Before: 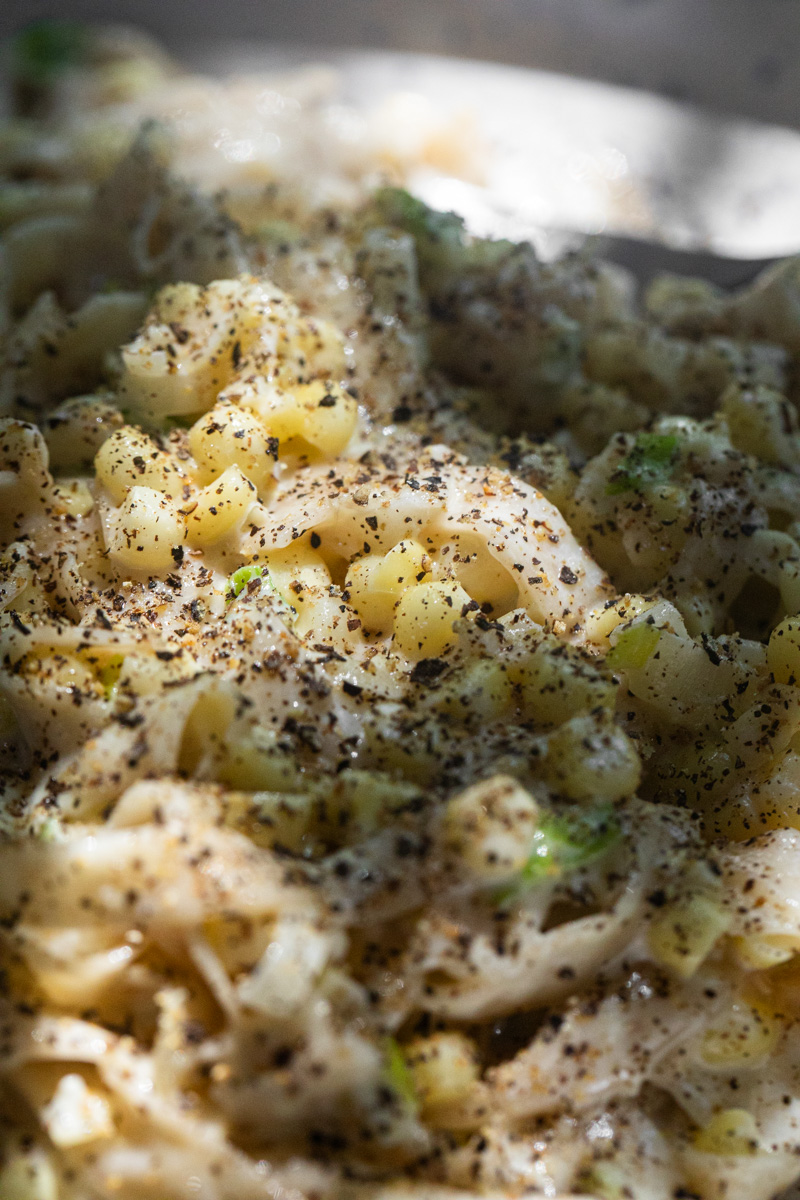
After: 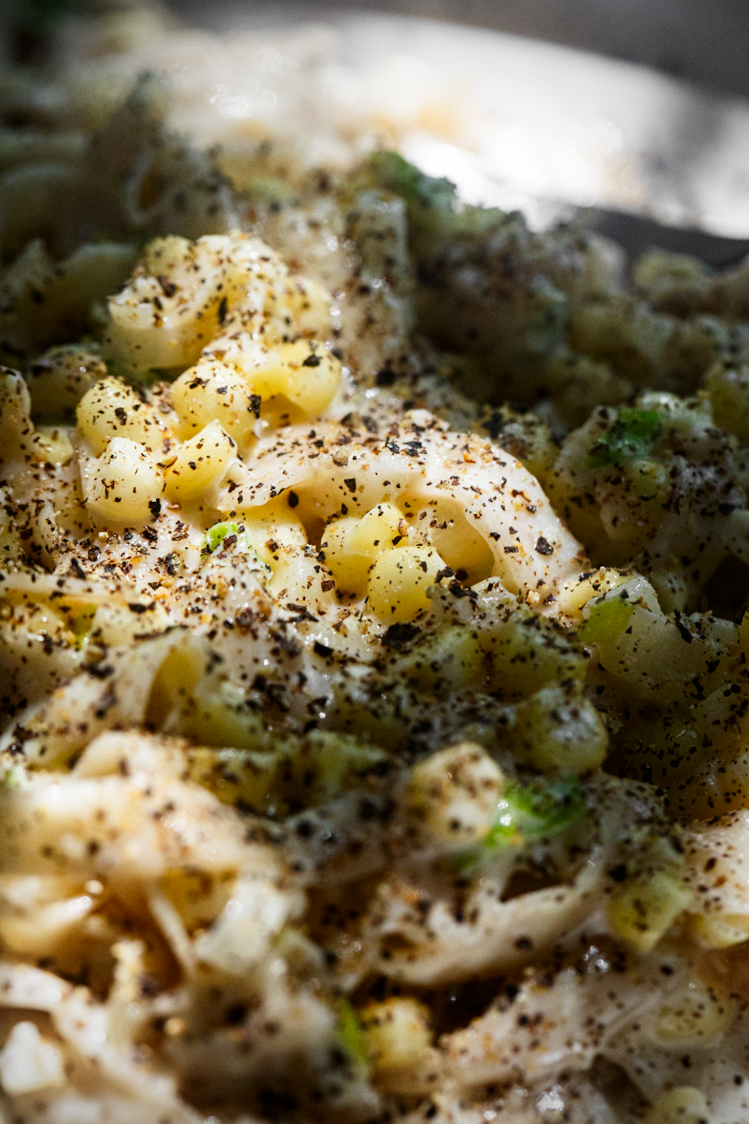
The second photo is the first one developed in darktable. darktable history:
tone curve: curves: ch0 [(0, 0) (0.004, 0.001) (0.133, 0.112) (0.325, 0.362) (0.832, 0.893) (1, 1)], preserve colors none
crop and rotate: angle -2.62°
contrast brightness saturation: brightness -0.091
vignetting: on, module defaults
base curve: curves: ch0 [(0, 0) (0.303, 0.277) (1, 1)], preserve colors none
